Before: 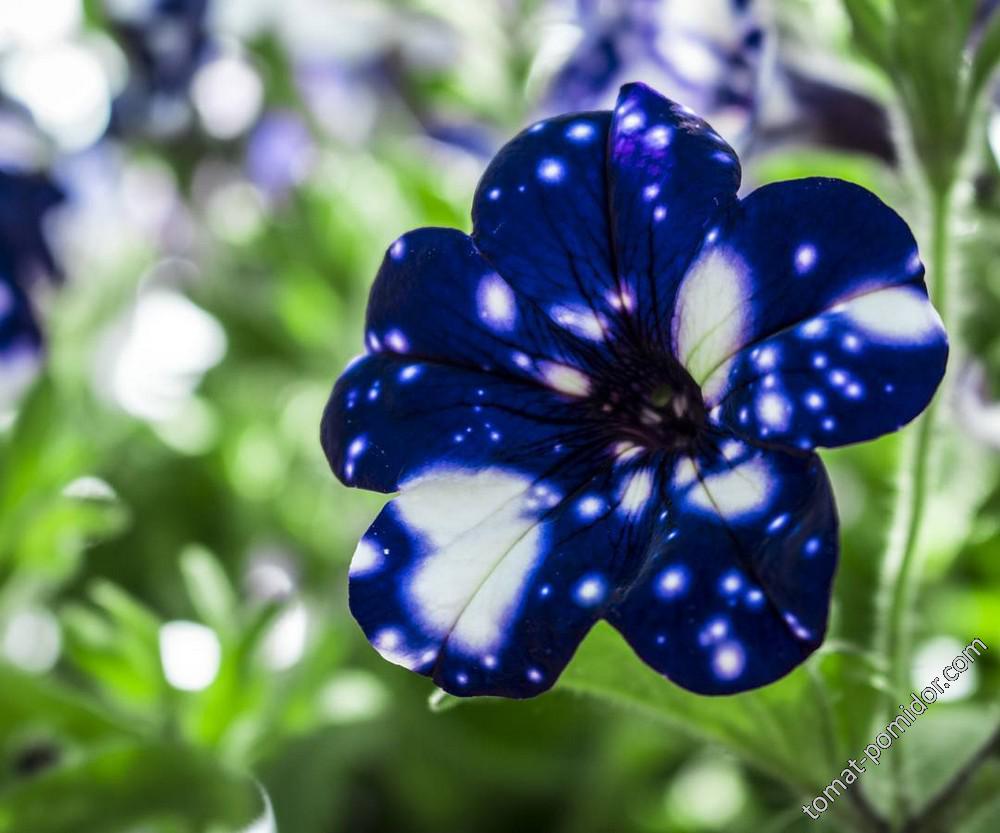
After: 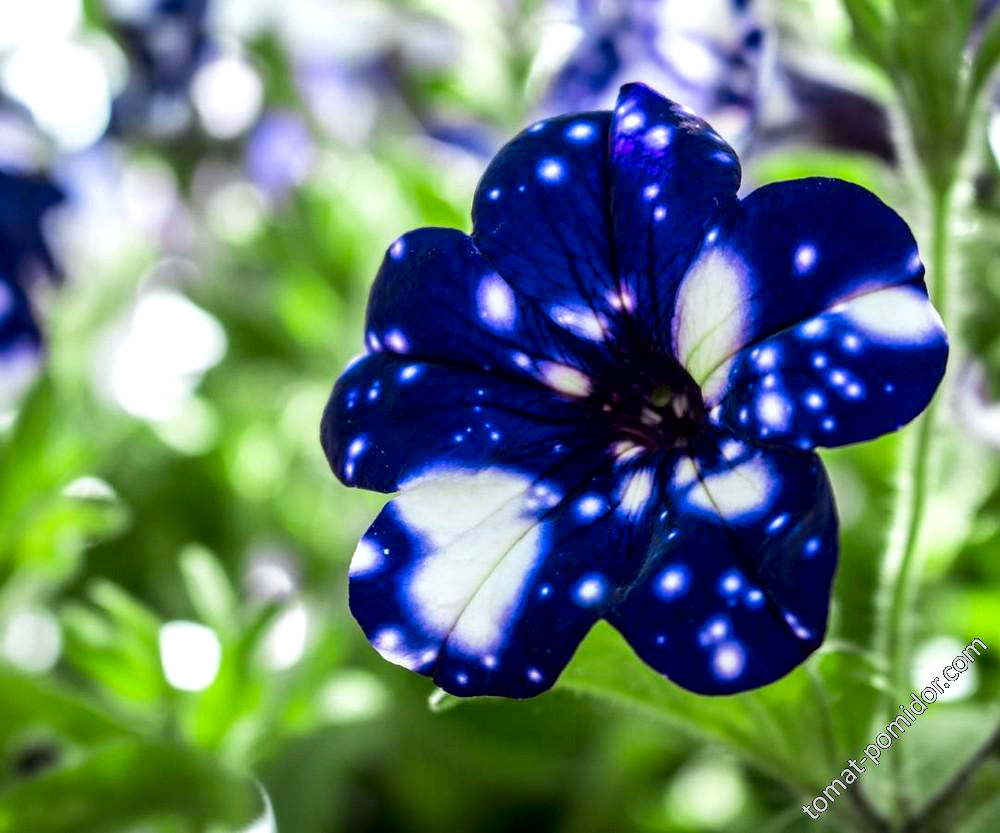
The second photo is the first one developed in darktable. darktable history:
exposure: black level correction 0.005, exposure 0.286 EV, compensate highlight preservation false
contrast brightness saturation: saturation 0.1
